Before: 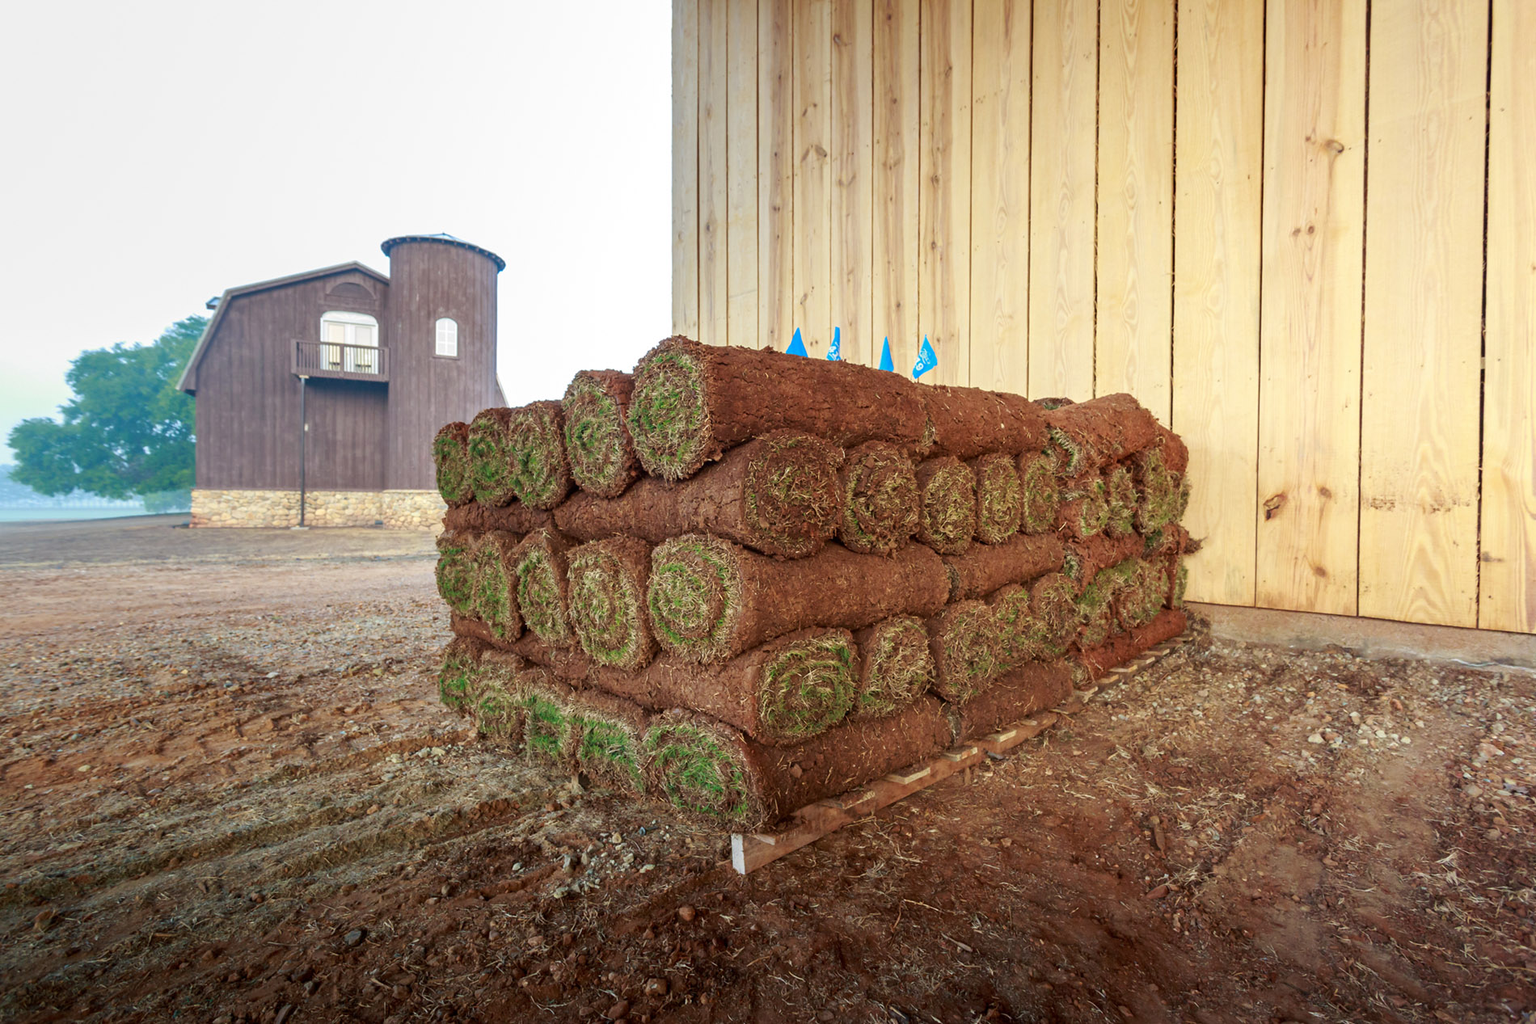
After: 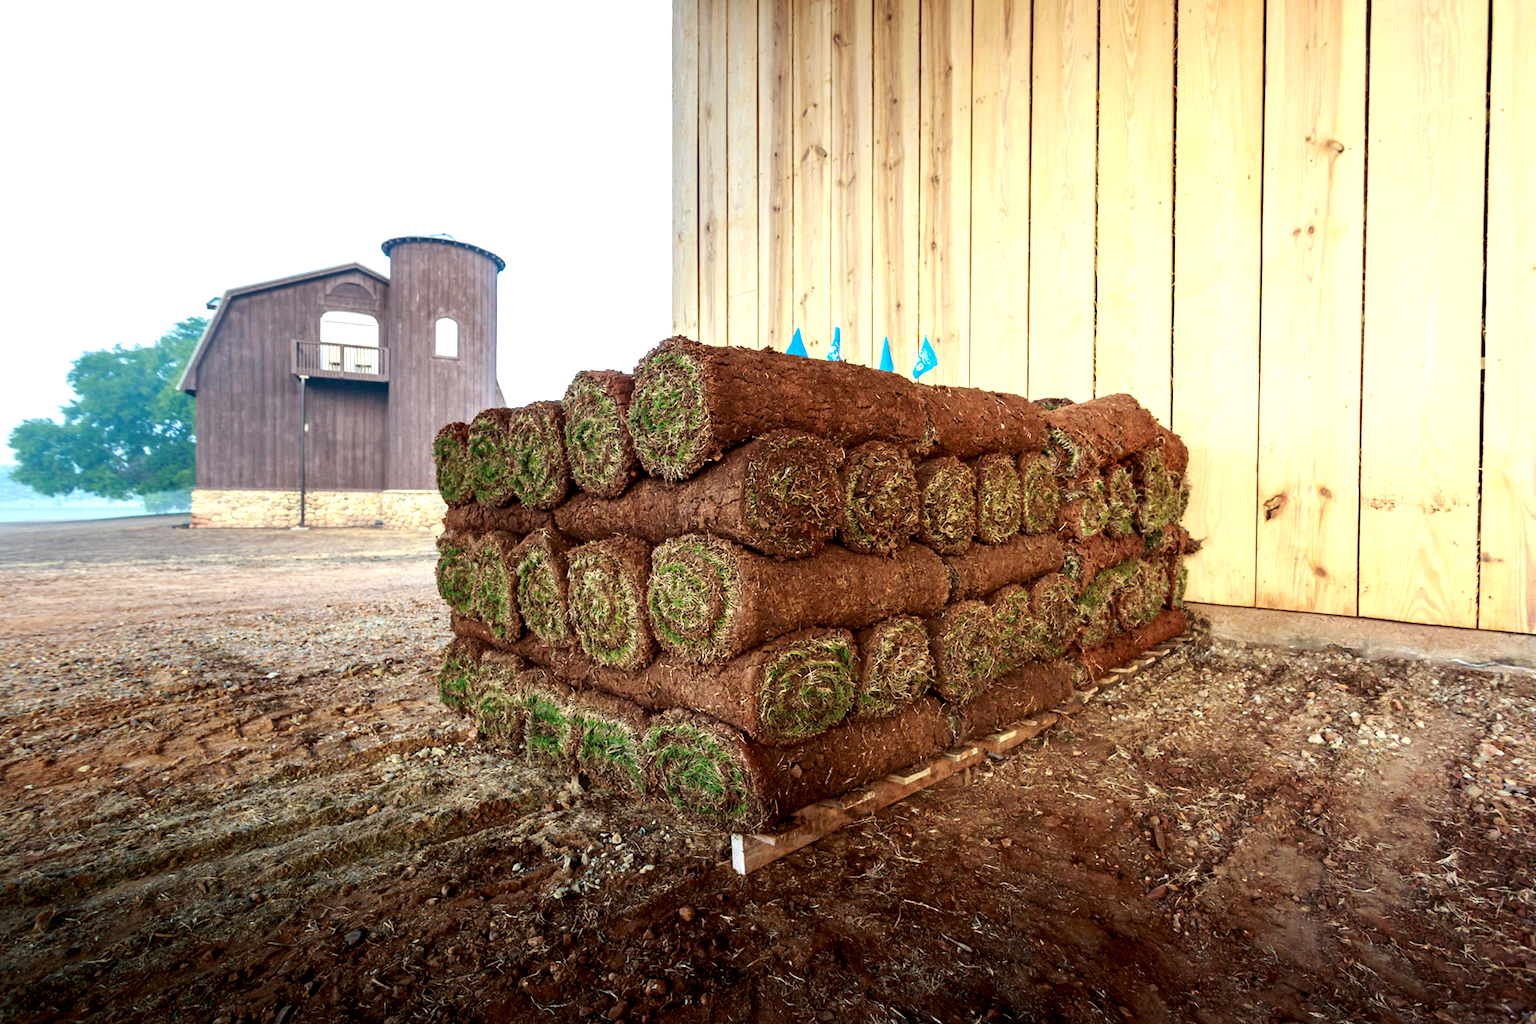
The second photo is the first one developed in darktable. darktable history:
tone equalizer: -8 EV -0.75 EV, -7 EV -0.7 EV, -6 EV -0.6 EV, -5 EV -0.4 EV, -3 EV 0.4 EV, -2 EV 0.6 EV, -1 EV 0.7 EV, +0 EV 0.75 EV, edges refinement/feathering 500, mask exposure compensation -1.57 EV, preserve details no
exposure: black level correction 0.011, compensate highlight preservation false
